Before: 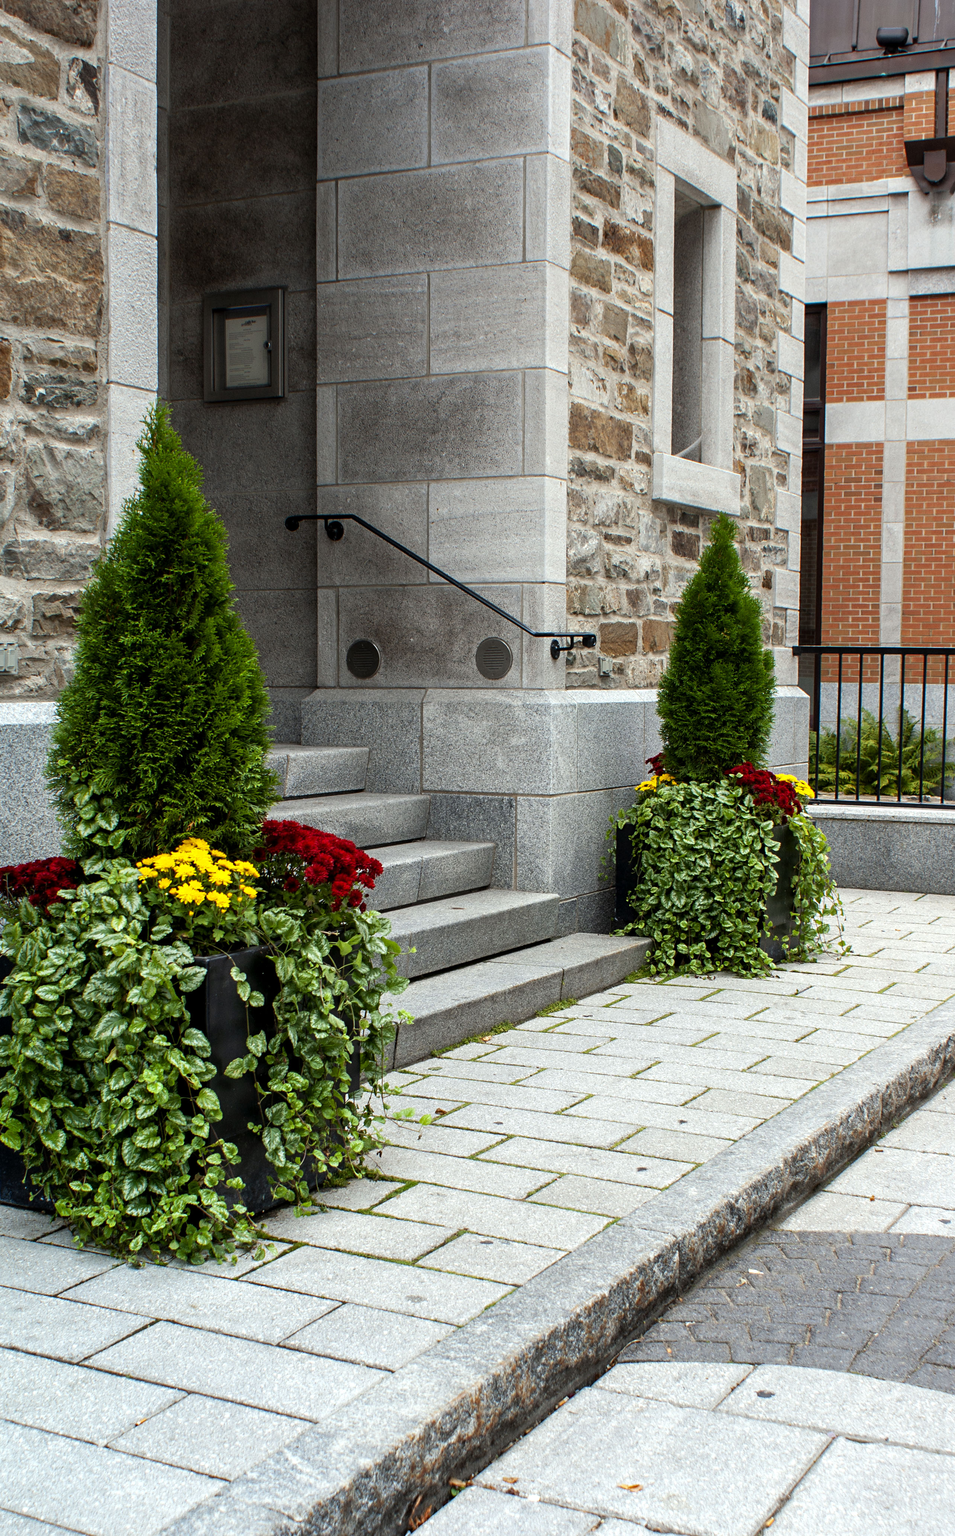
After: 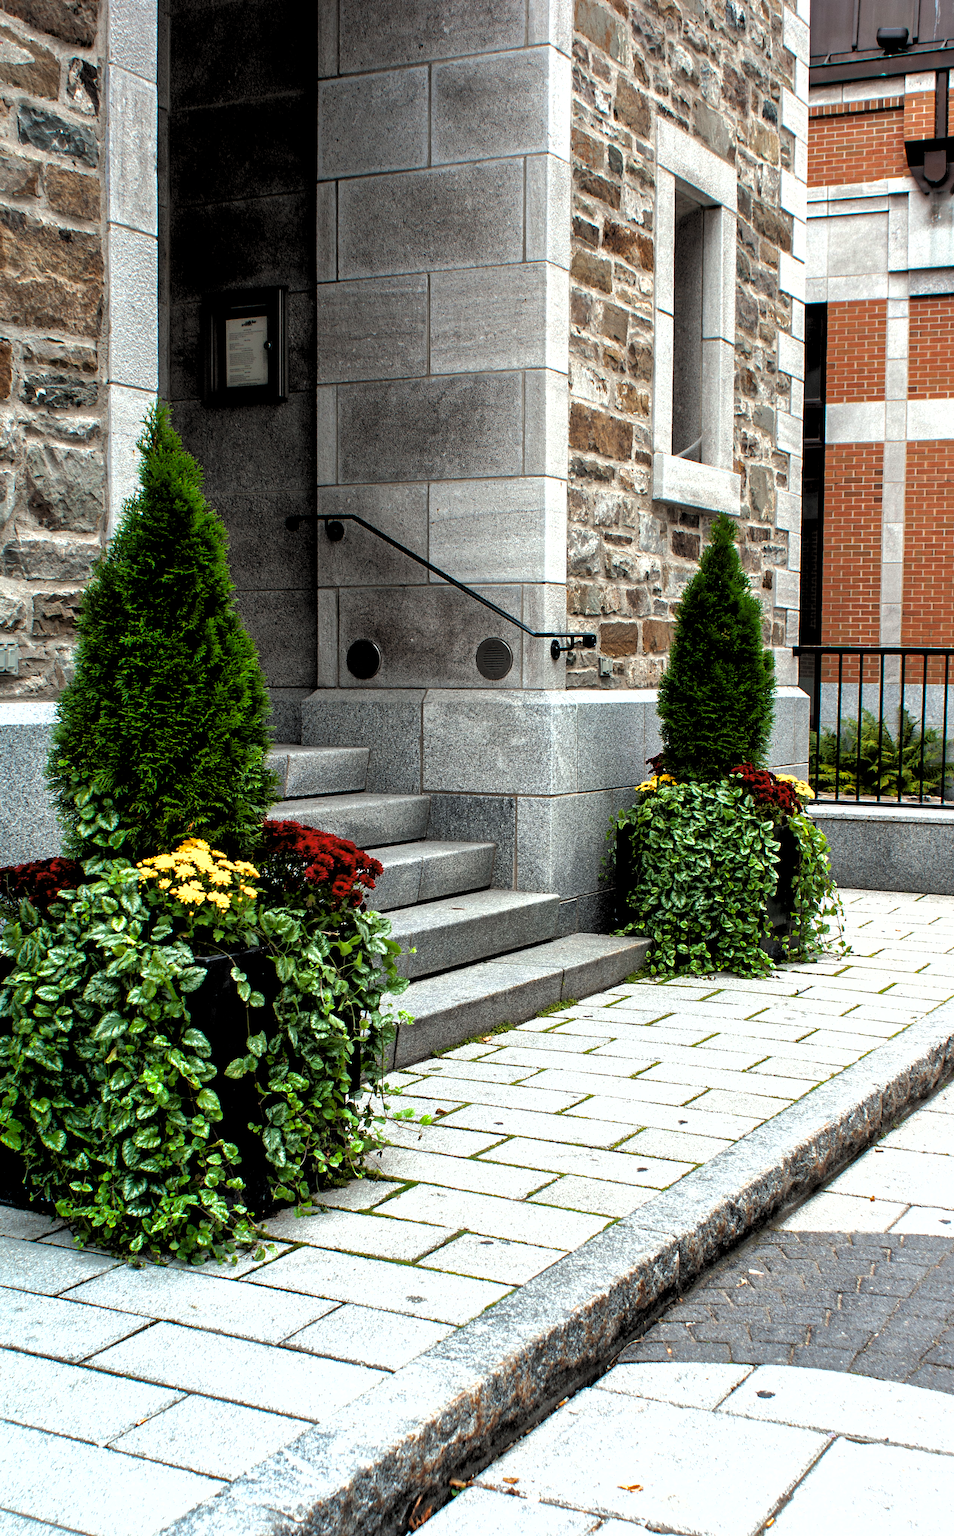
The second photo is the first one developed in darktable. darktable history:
levels: levels [0.129, 0.519, 0.867]
shadows and highlights: on, module defaults
